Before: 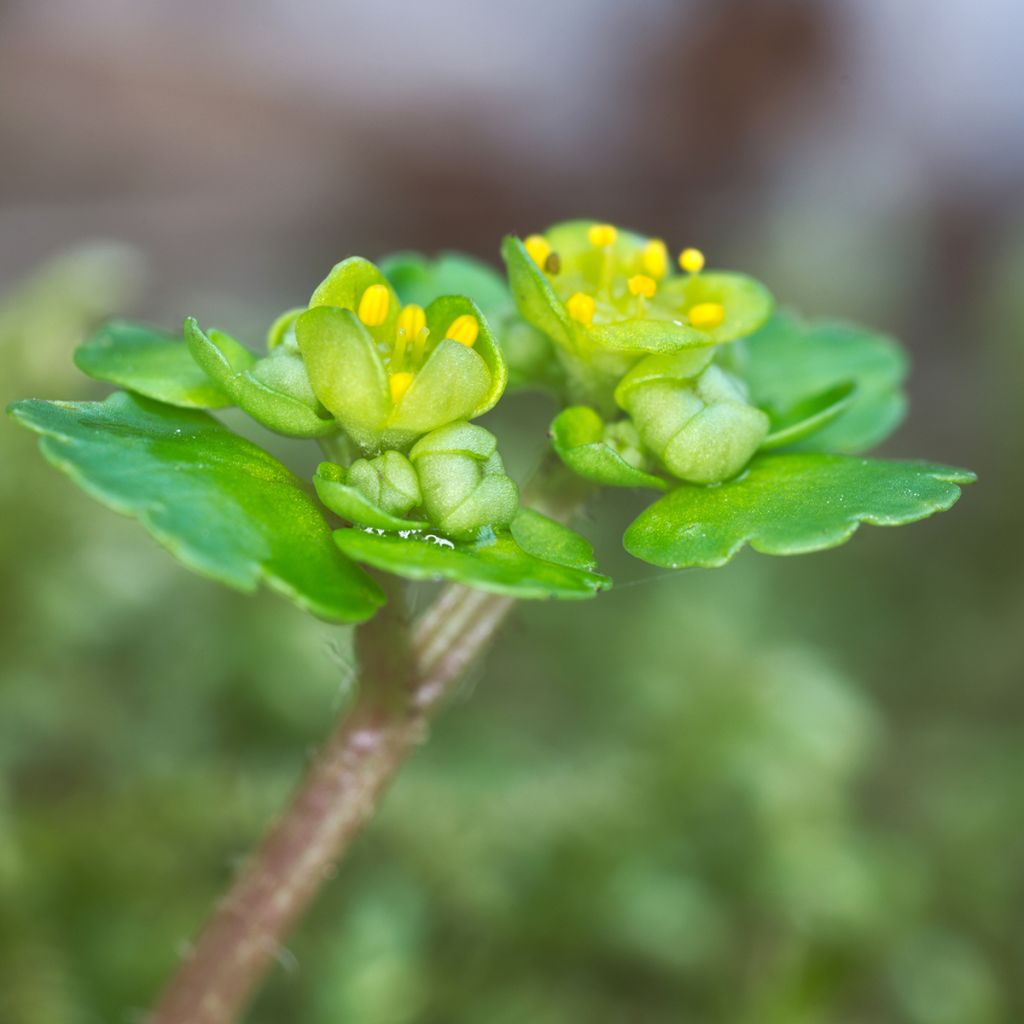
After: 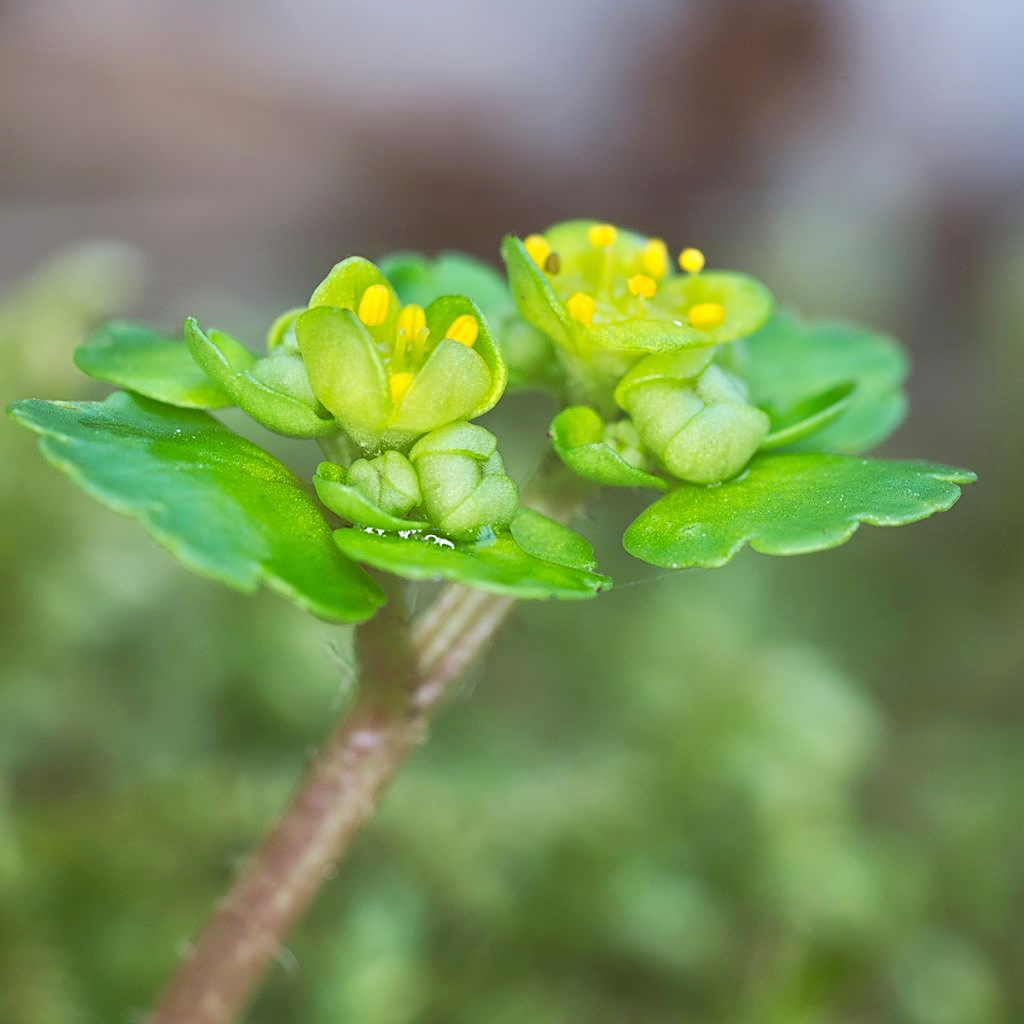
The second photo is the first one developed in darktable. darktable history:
tone curve: curves: ch0 [(0, 0) (0.003, 0.018) (0.011, 0.024) (0.025, 0.038) (0.044, 0.067) (0.069, 0.098) (0.1, 0.13) (0.136, 0.165) (0.177, 0.205) (0.224, 0.249) (0.277, 0.304) (0.335, 0.365) (0.399, 0.432) (0.468, 0.505) (0.543, 0.579) (0.623, 0.652) (0.709, 0.725) (0.801, 0.802) (0.898, 0.876) (1, 1)]
sharpen: on, module defaults
